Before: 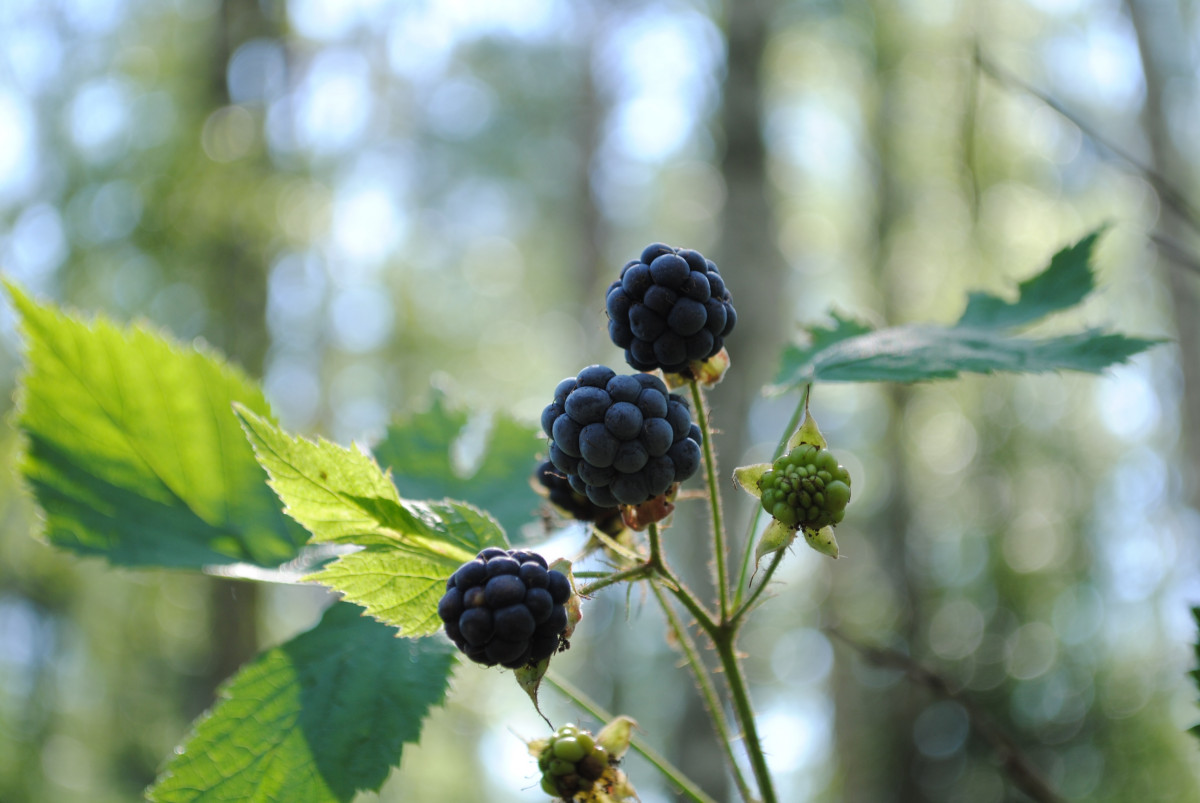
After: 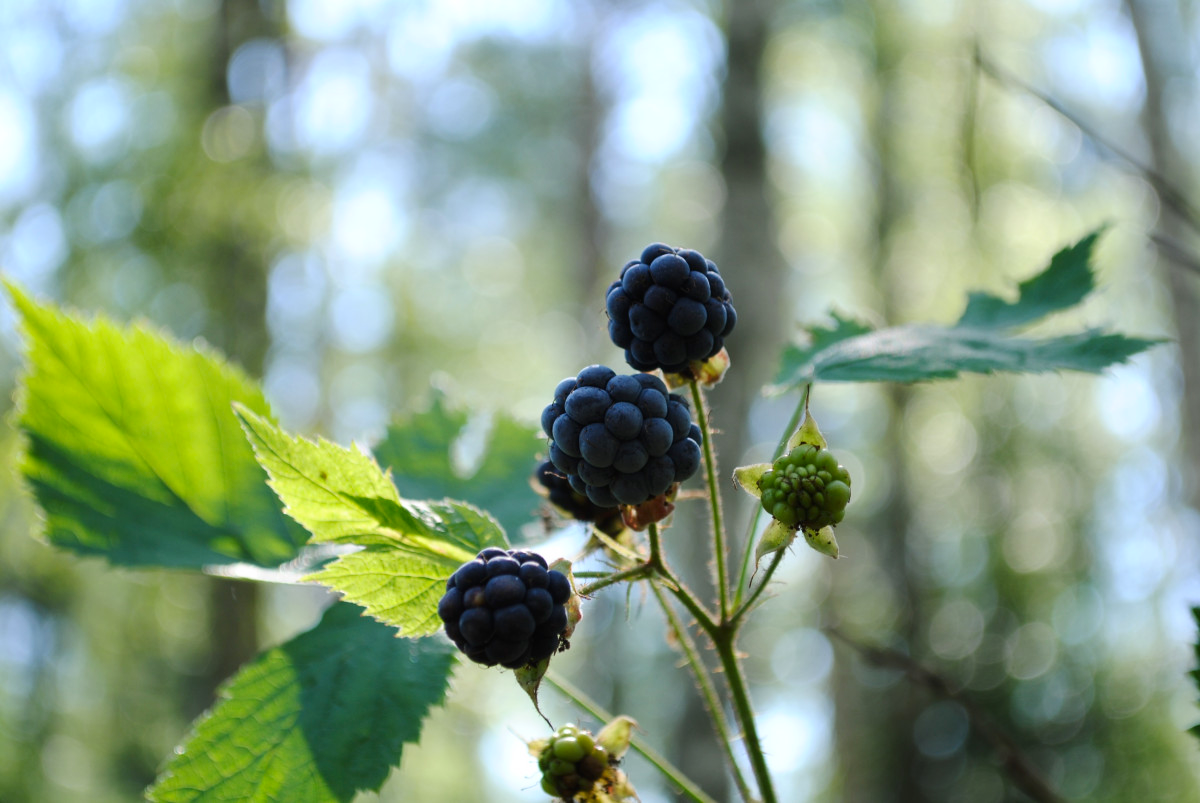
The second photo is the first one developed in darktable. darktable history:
contrast brightness saturation: contrast 0.152, brightness -0.012, saturation 0.095
